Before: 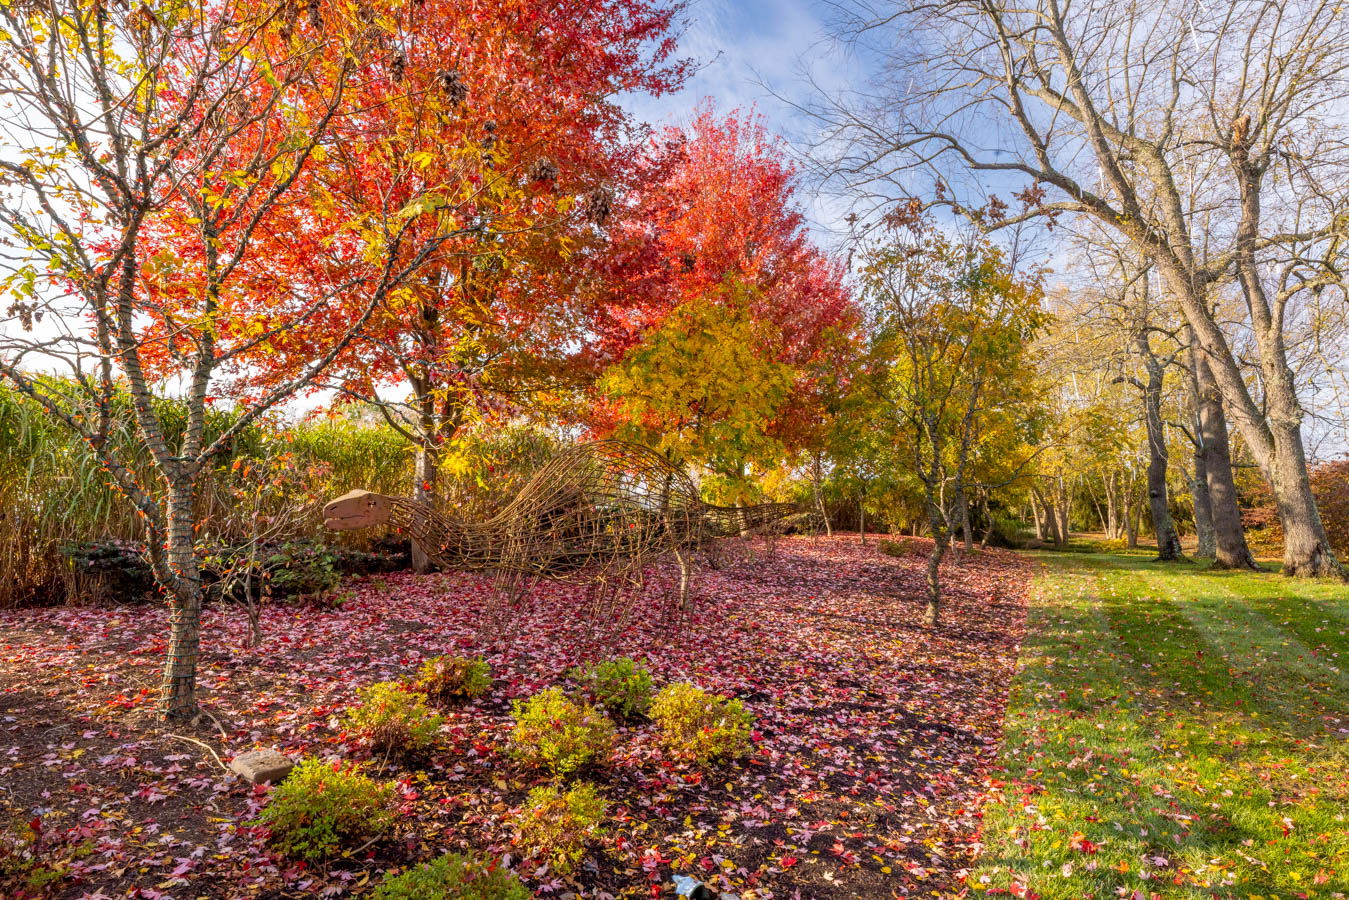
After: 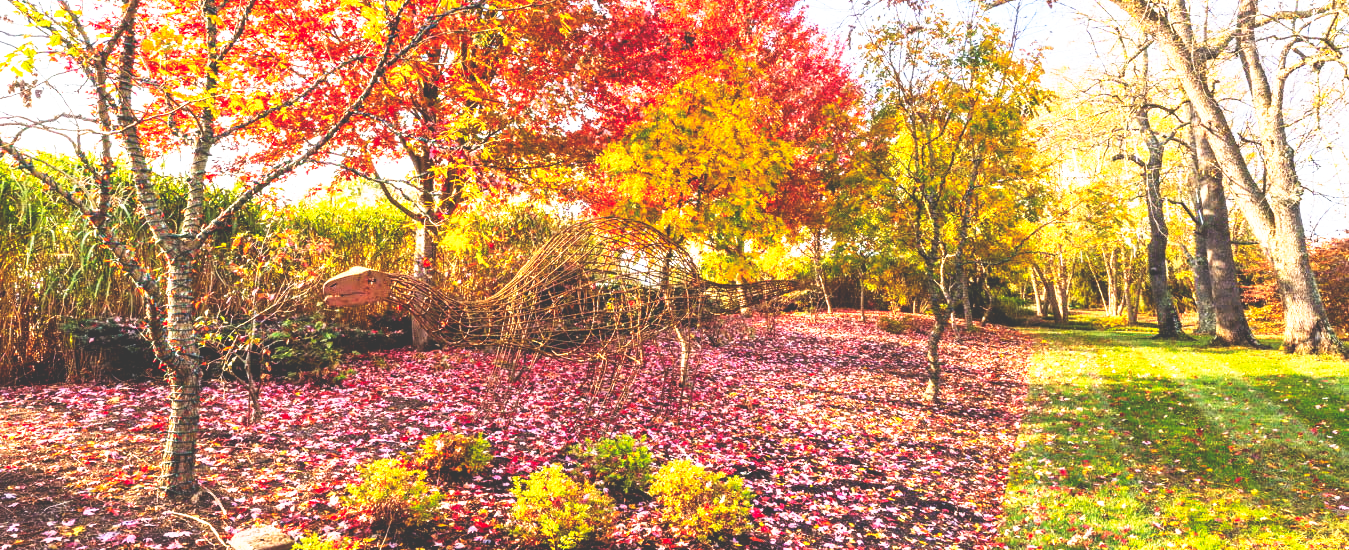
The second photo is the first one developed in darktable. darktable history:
crop and rotate: top 24.822%, bottom 14.052%
base curve: curves: ch0 [(0, 0.036) (0.007, 0.037) (0.604, 0.887) (1, 1)], preserve colors none
exposure: exposure 0.774 EV, compensate highlight preservation false
